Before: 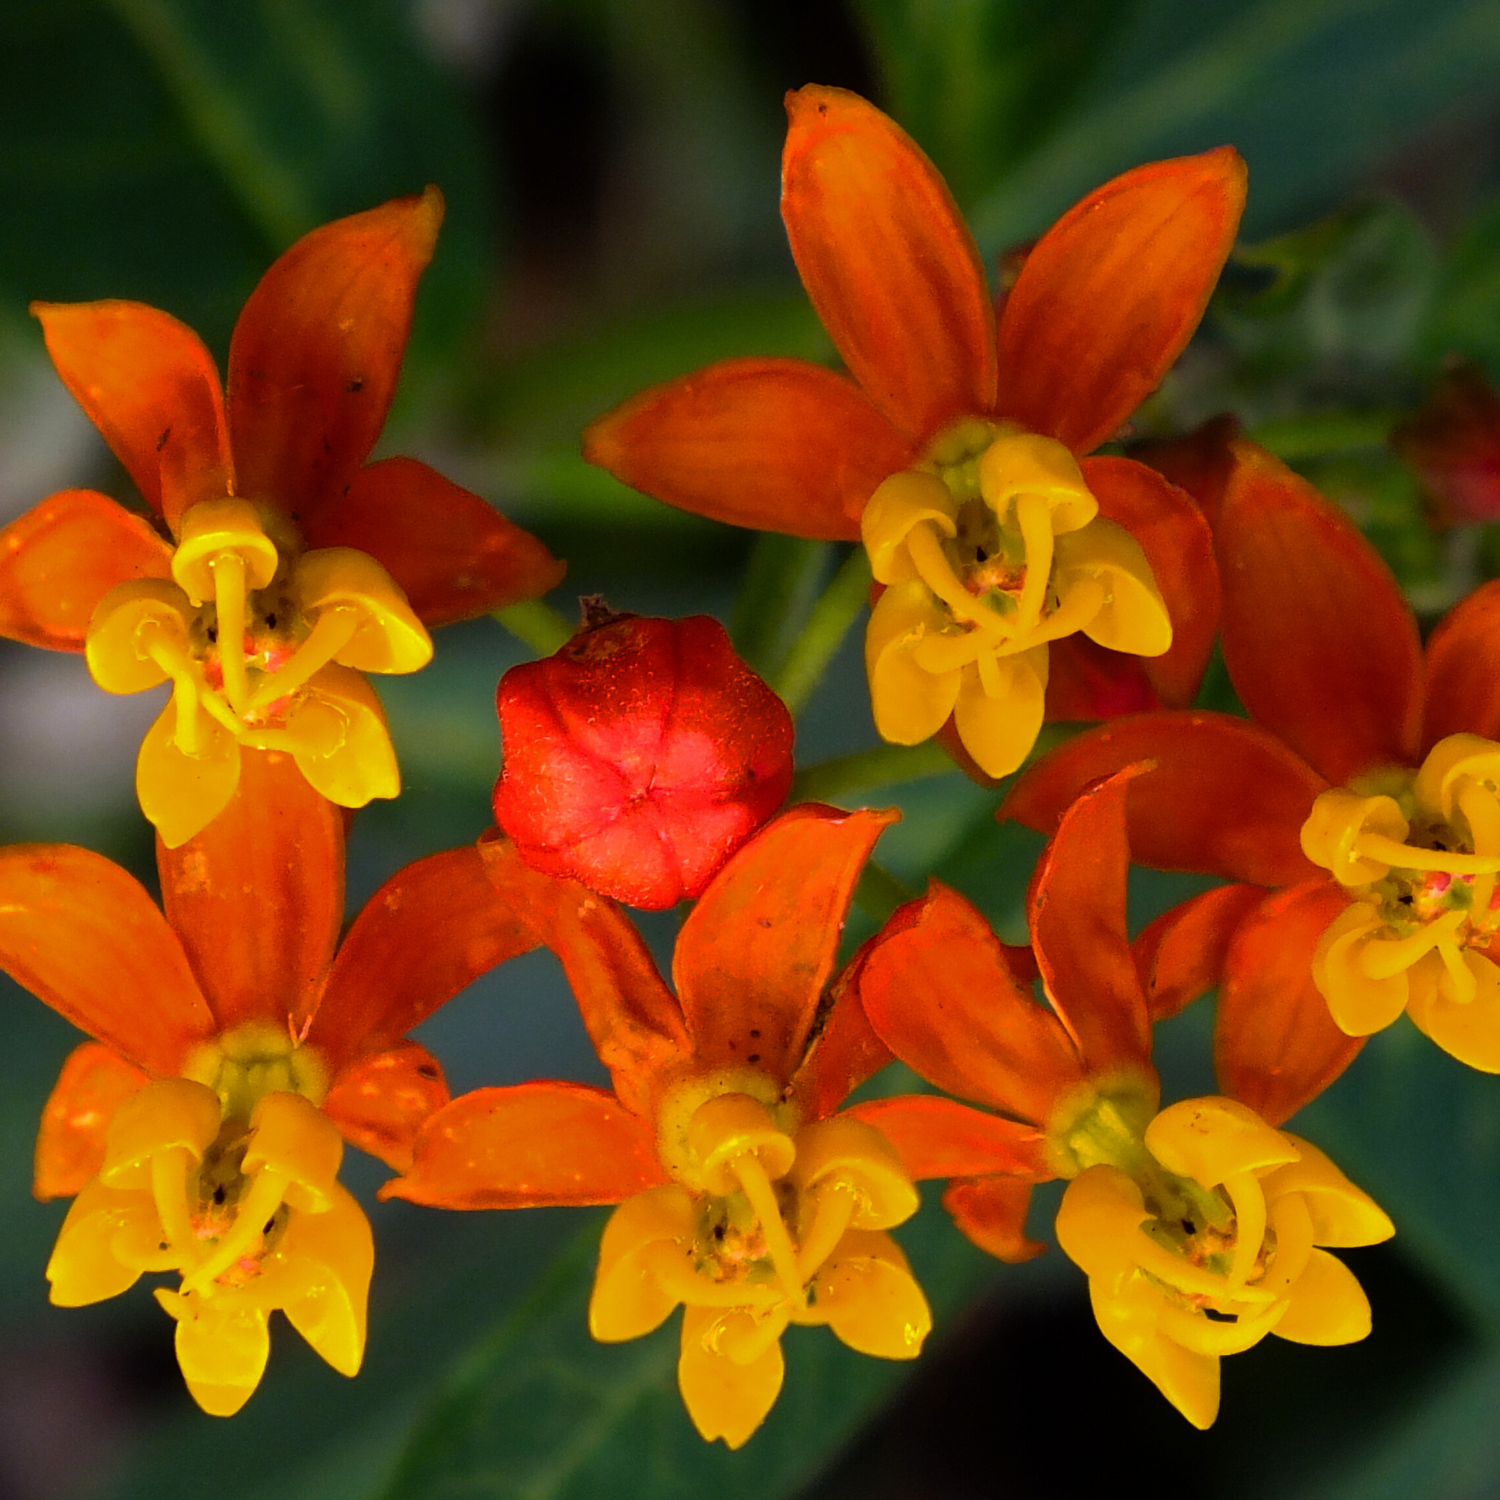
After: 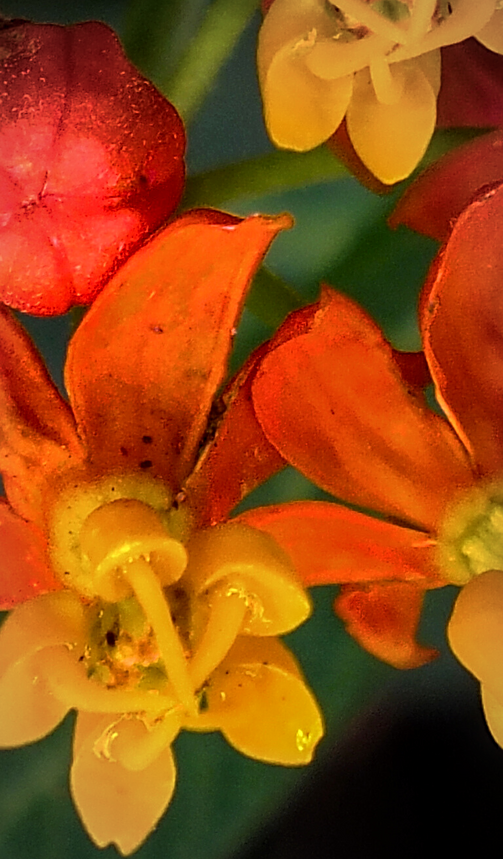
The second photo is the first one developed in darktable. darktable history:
sharpen: on, module defaults
crop: left 40.568%, top 39.619%, right 25.853%, bottom 3.098%
vignetting: fall-off start 72.15%, fall-off radius 108.18%, width/height ratio 0.735, unbound false
local contrast: on, module defaults
